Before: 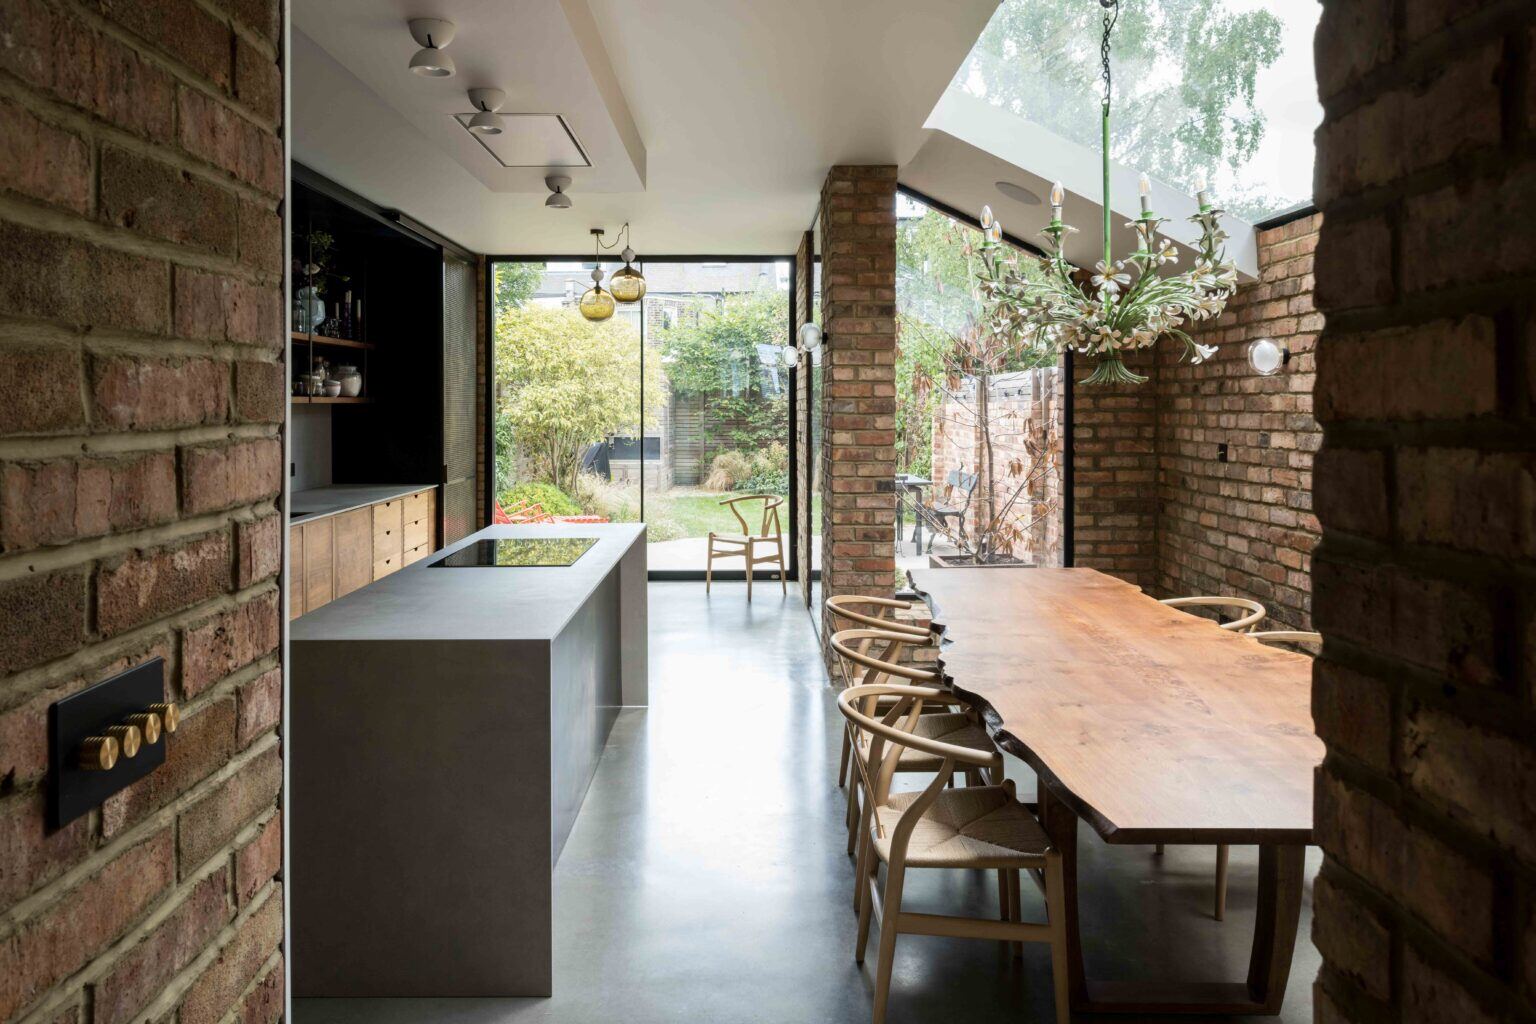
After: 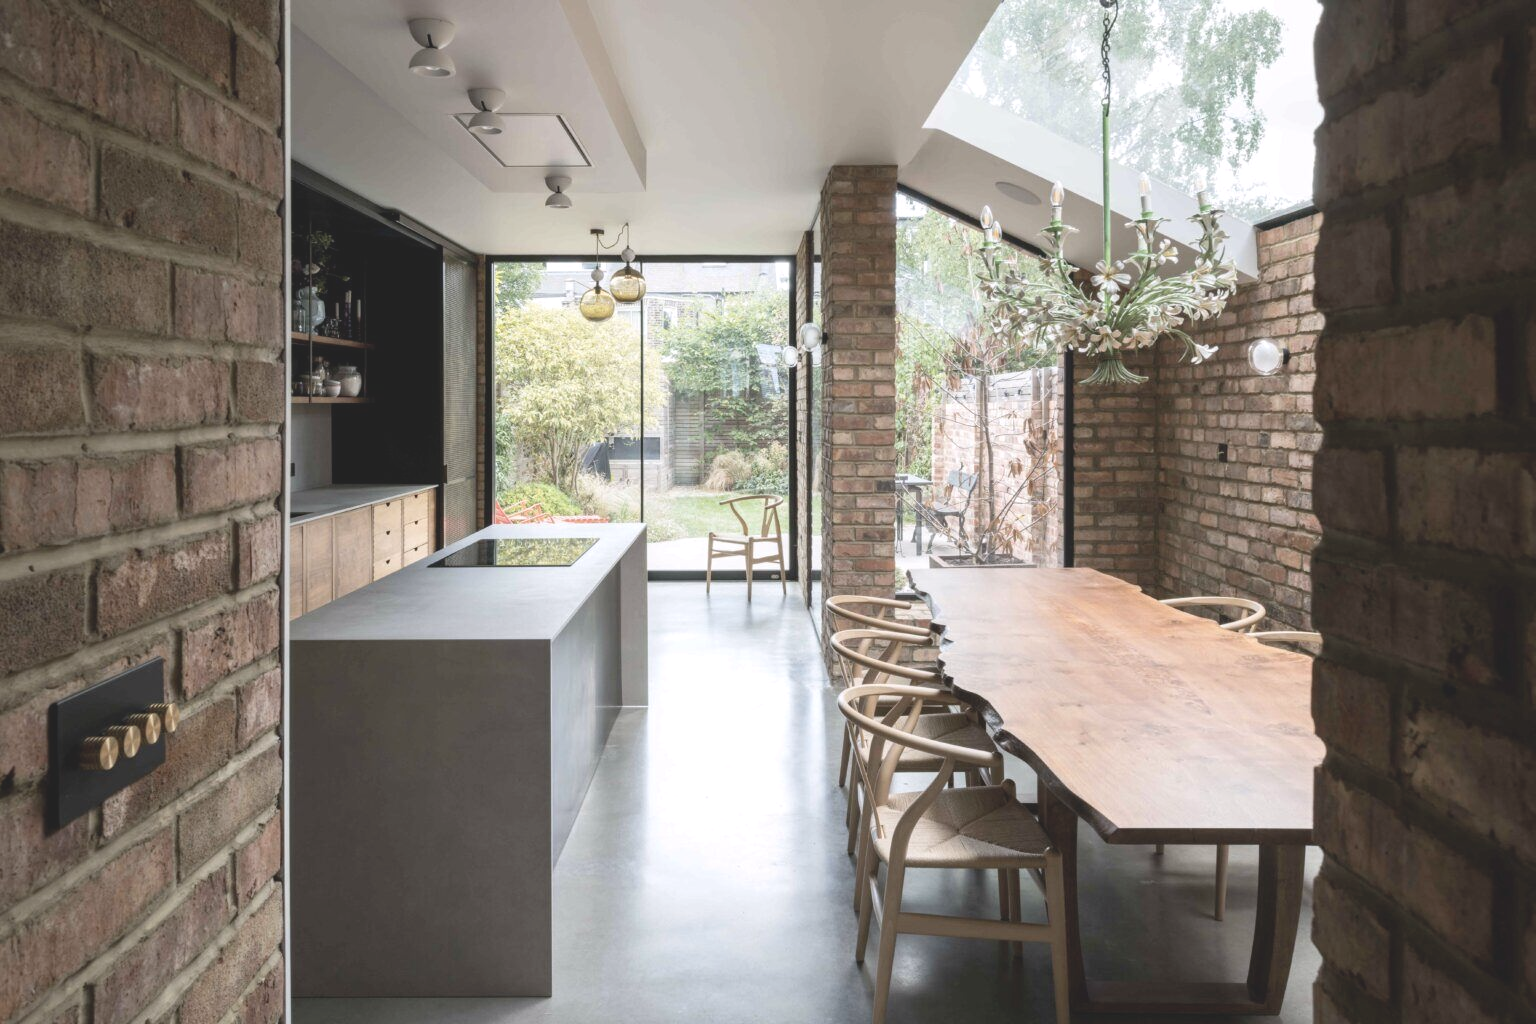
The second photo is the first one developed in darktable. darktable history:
white balance: red 1.009, blue 1.027
exposure: black level correction 0, exposure 0.7 EV, compensate exposure bias true, compensate highlight preservation false
contrast brightness saturation: contrast -0.26, saturation -0.43
